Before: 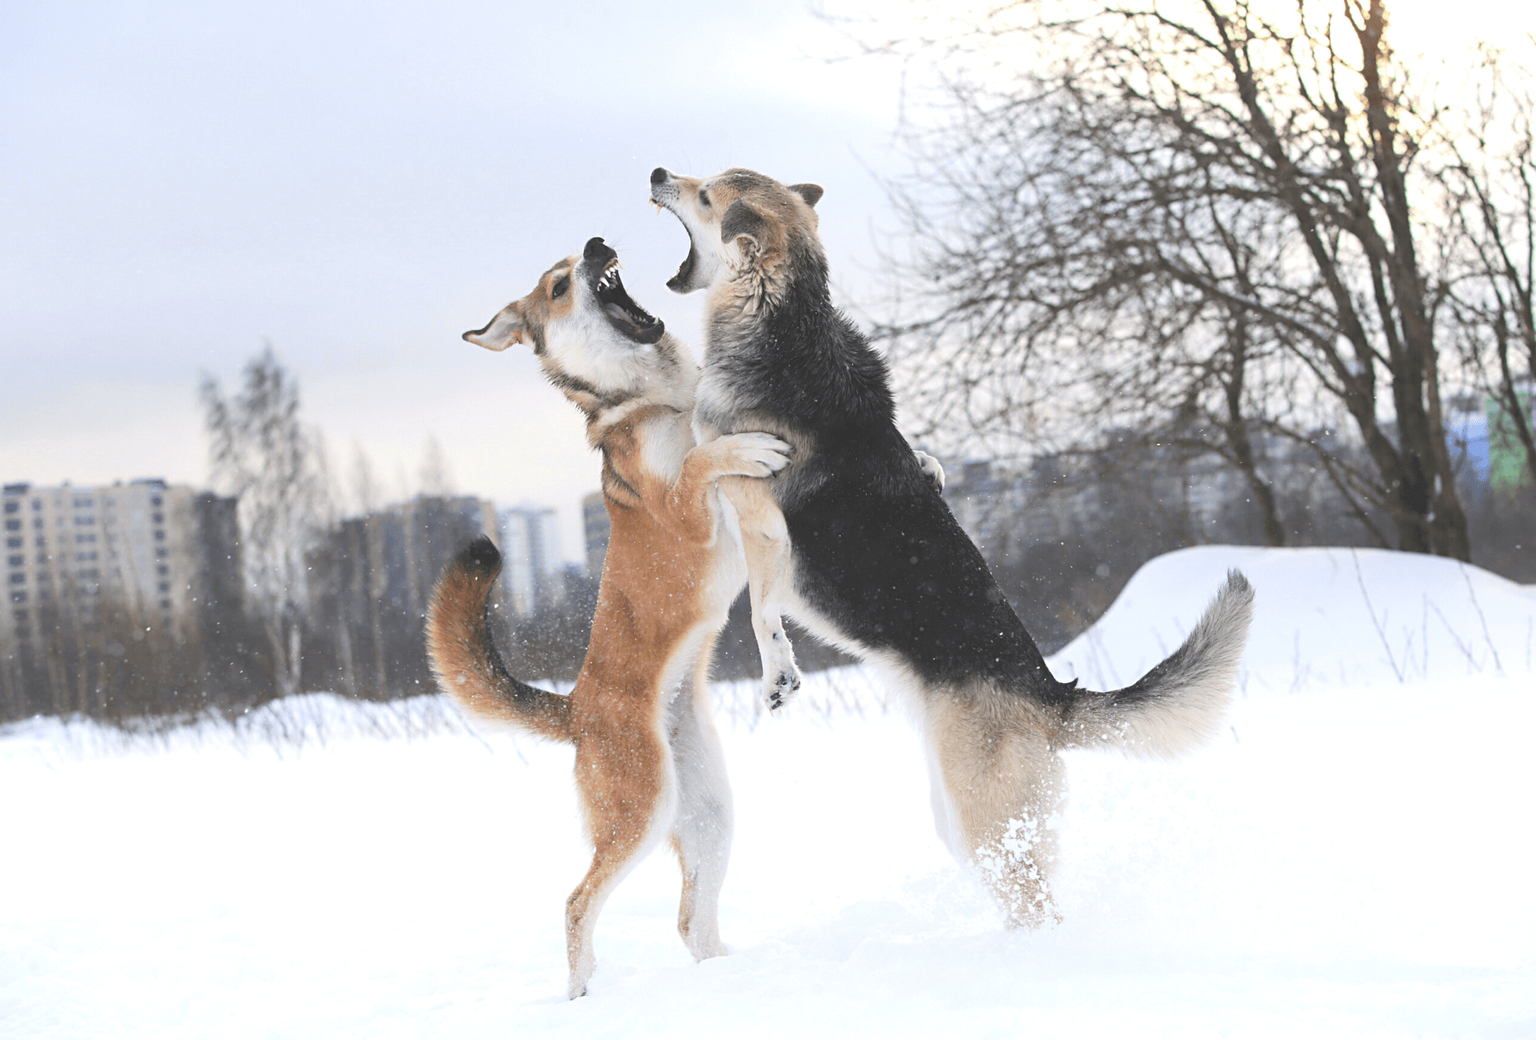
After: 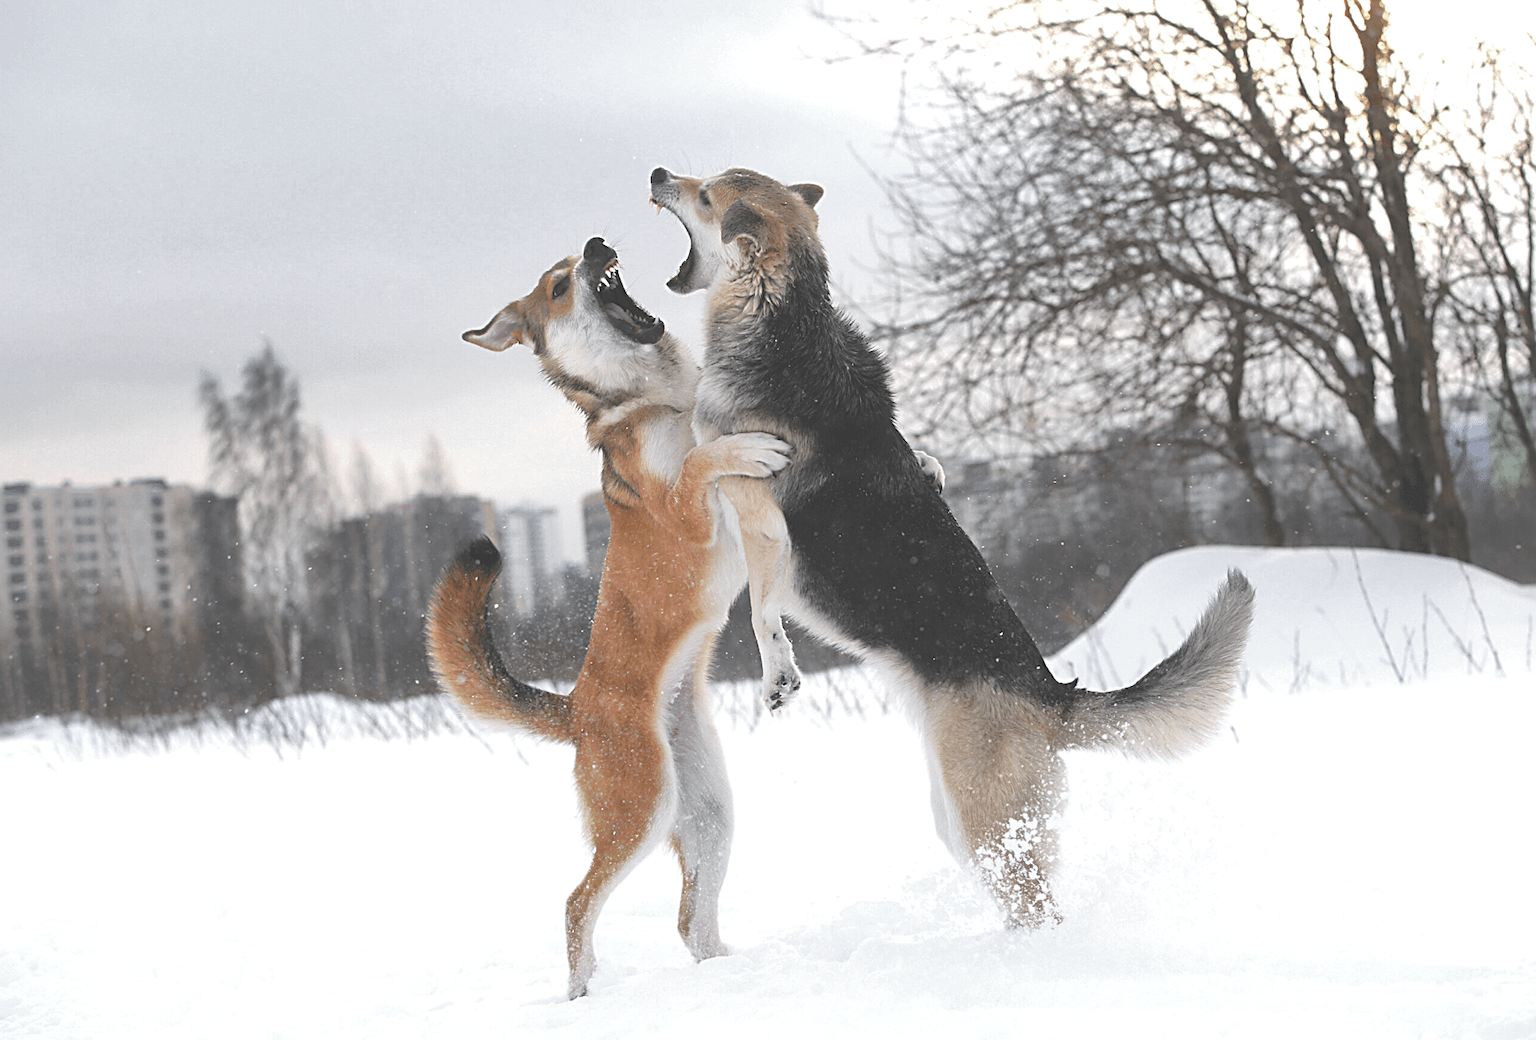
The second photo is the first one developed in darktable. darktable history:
color zones: curves: ch1 [(0, 0.638) (0.193, 0.442) (0.286, 0.15) (0.429, 0.14) (0.571, 0.142) (0.714, 0.154) (0.857, 0.175) (1, 0.638)]
shadows and highlights: on, module defaults
sharpen: radius 2.12, amount 0.384, threshold 0.204
exposure: exposure 0.014 EV, compensate highlight preservation false
